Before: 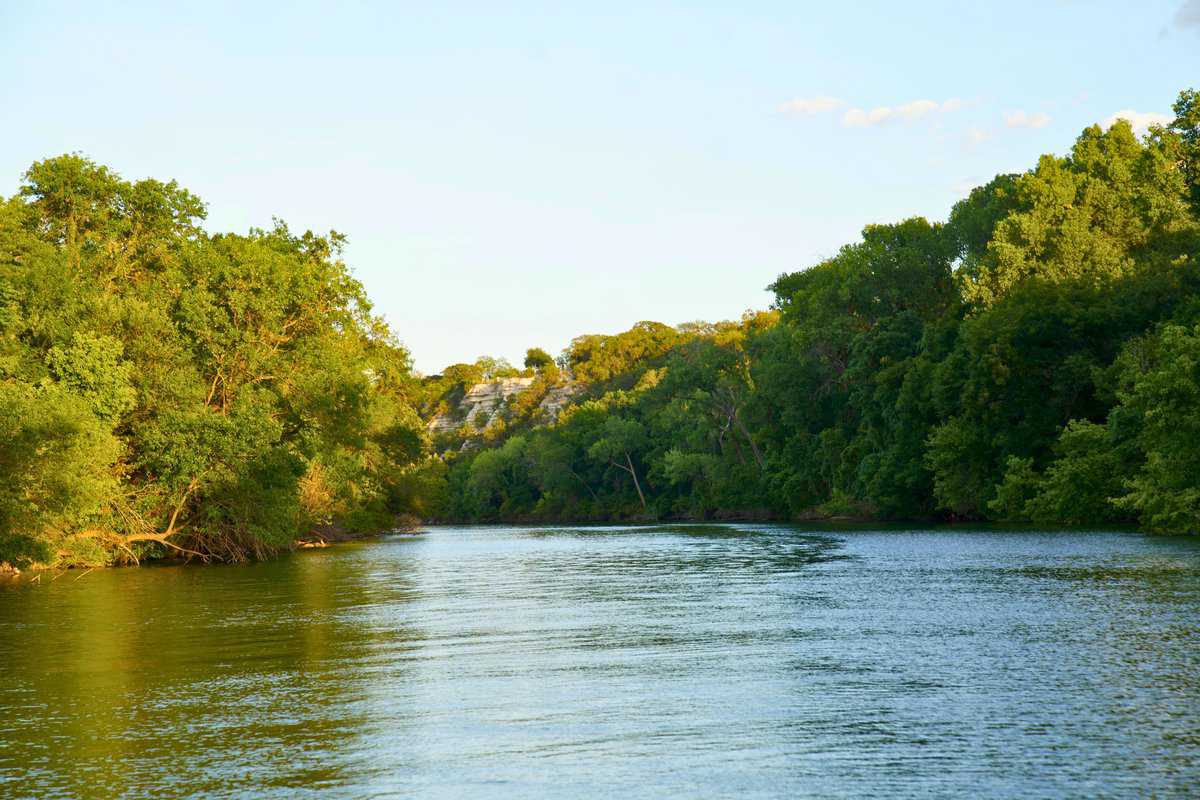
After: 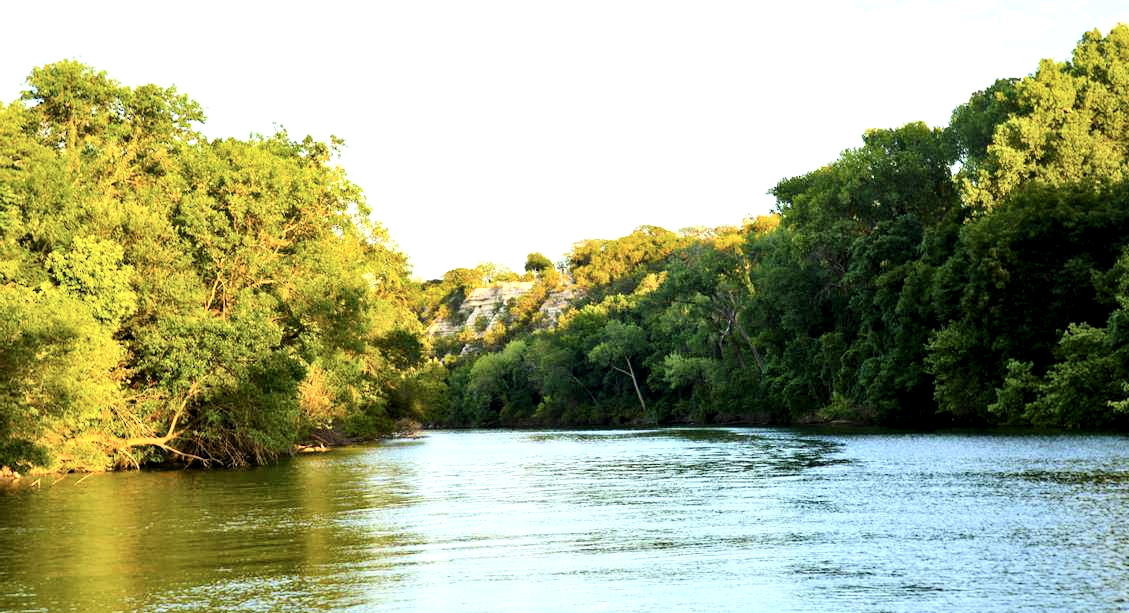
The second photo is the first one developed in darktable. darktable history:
levels: levels [0.062, 0.494, 0.925]
tone curve: curves: ch0 [(0, 0) (0.003, 0.016) (0.011, 0.019) (0.025, 0.023) (0.044, 0.029) (0.069, 0.042) (0.1, 0.068) (0.136, 0.101) (0.177, 0.143) (0.224, 0.21) (0.277, 0.289) (0.335, 0.379) (0.399, 0.476) (0.468, 0.569) (0.543, 0.654) (0.623, 0.75) (0.709, 0.822) (0.801, 0.893) (0.898, 0.946) (1, 1)], color space Lab, independent channels, preserve colors none
exposure: exposure 0.197 EV, compensate exposure bias true, compensate highlight preservation false
crop and rotate: angle 0.045°, top 12.053%, right 5.737%, bottom 11.134%
